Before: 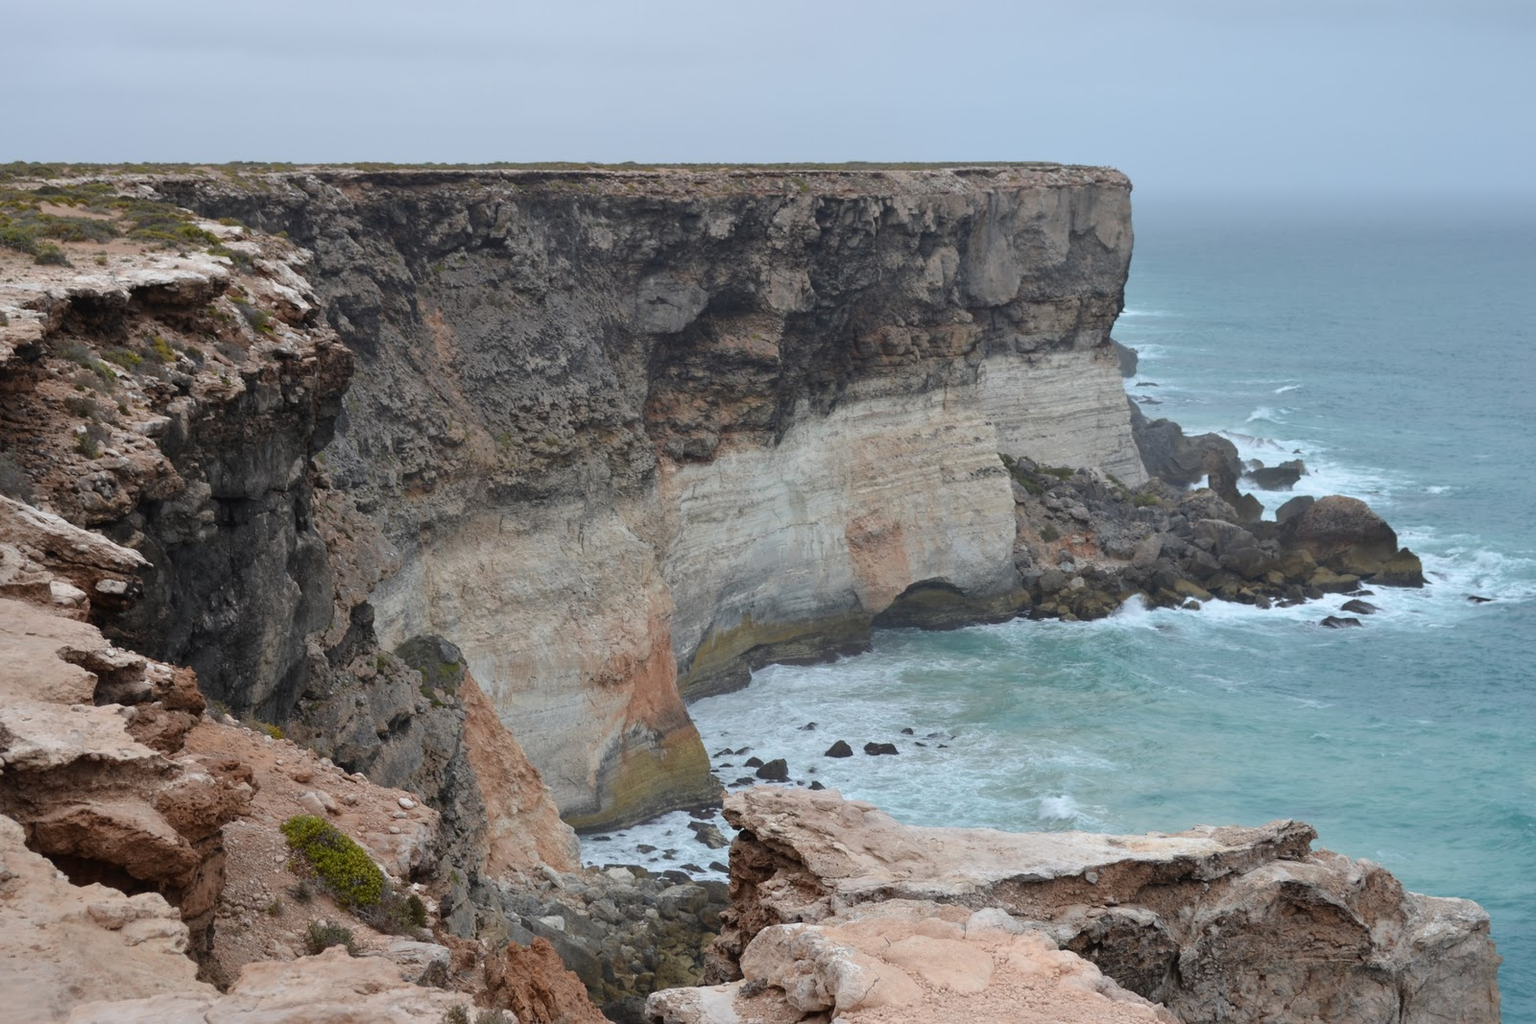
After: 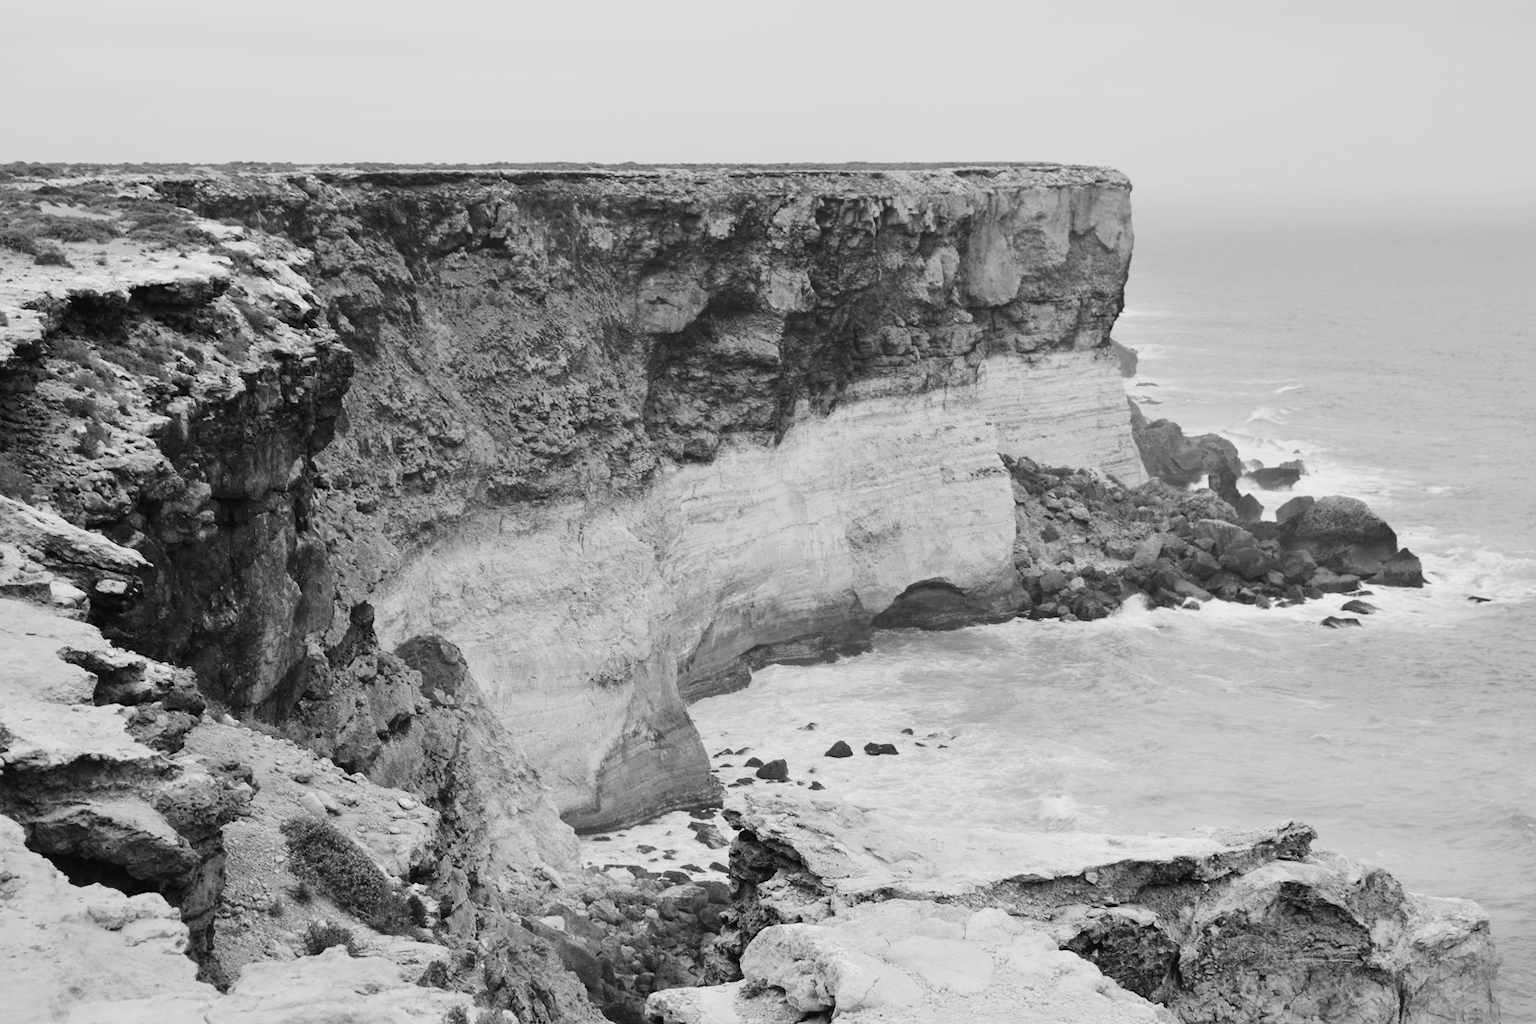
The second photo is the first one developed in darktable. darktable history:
color balance rgb: contrast -10%
monochrome: on, module defaults
rgb curve: curves: ch0 [(0, 0) (0.21, 0.15) (0.24, 0.21) (0.5, 0.75) (0.75, 0.96) (0.89, 0.99) (1, 1)]; ch1 [(0, 0.02) (0.21, 0.13) (0.25, 0.2) (0.5, 0.67) (0.75, 0.9) (0.89, 0.97) (1, 1)]; ch2 [(0, 0.02) (0.21, 0.13) (0.25, 0.2) (0.5, 0.67) (0.75, 0.9) (0.89, 0.97) (1, 1)], compensate middle gray true | blend: blend mode normal, opacity 50%; mask: uniform (no mask)
